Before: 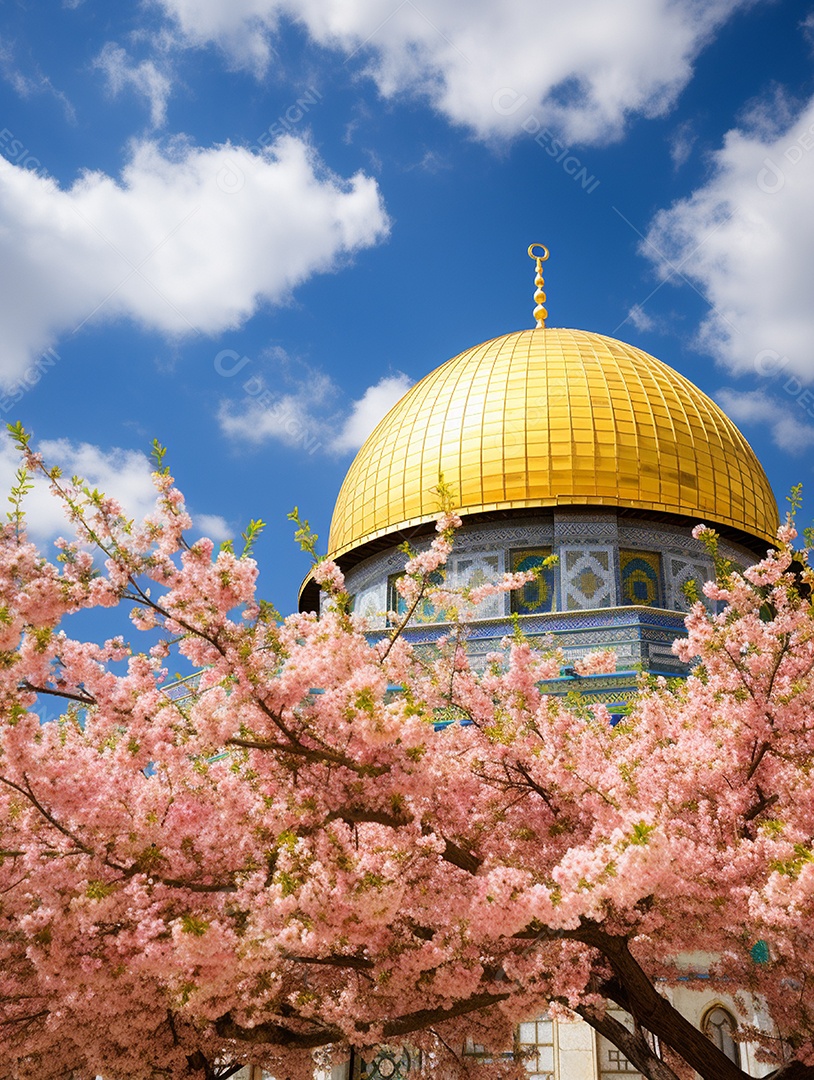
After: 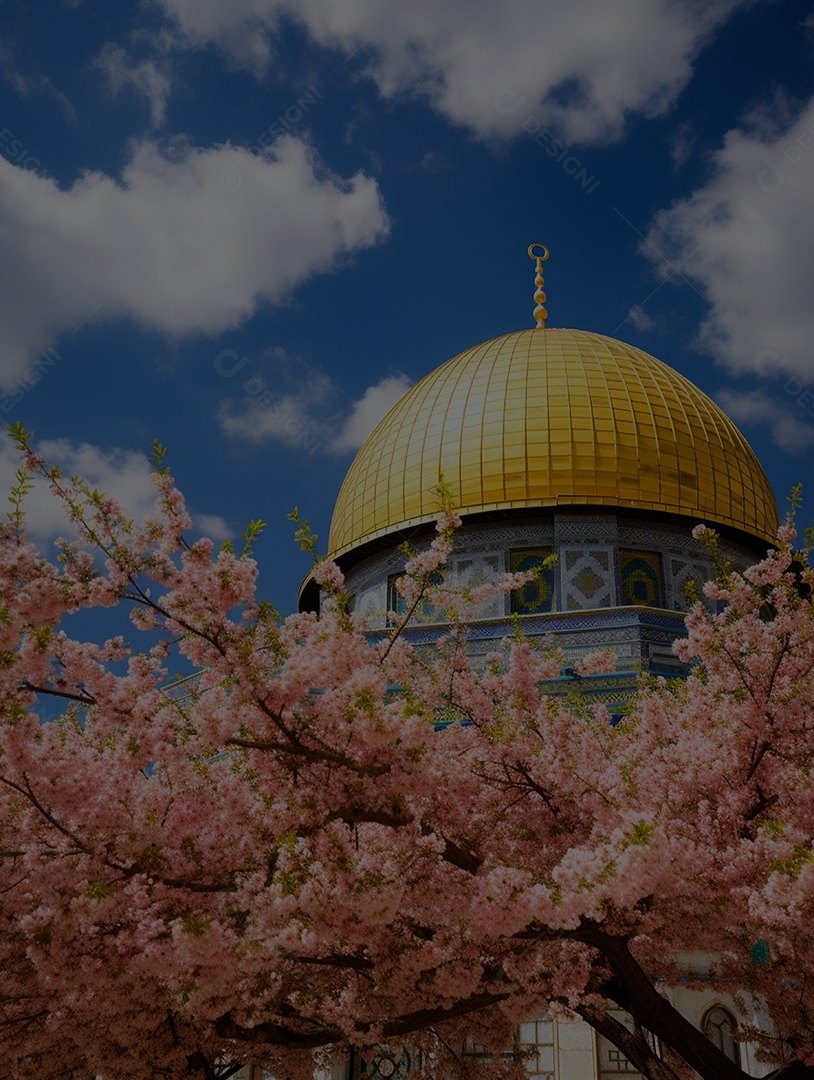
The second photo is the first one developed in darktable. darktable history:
exposure: exposure -2.392 EV, compensate highlight preservation false
